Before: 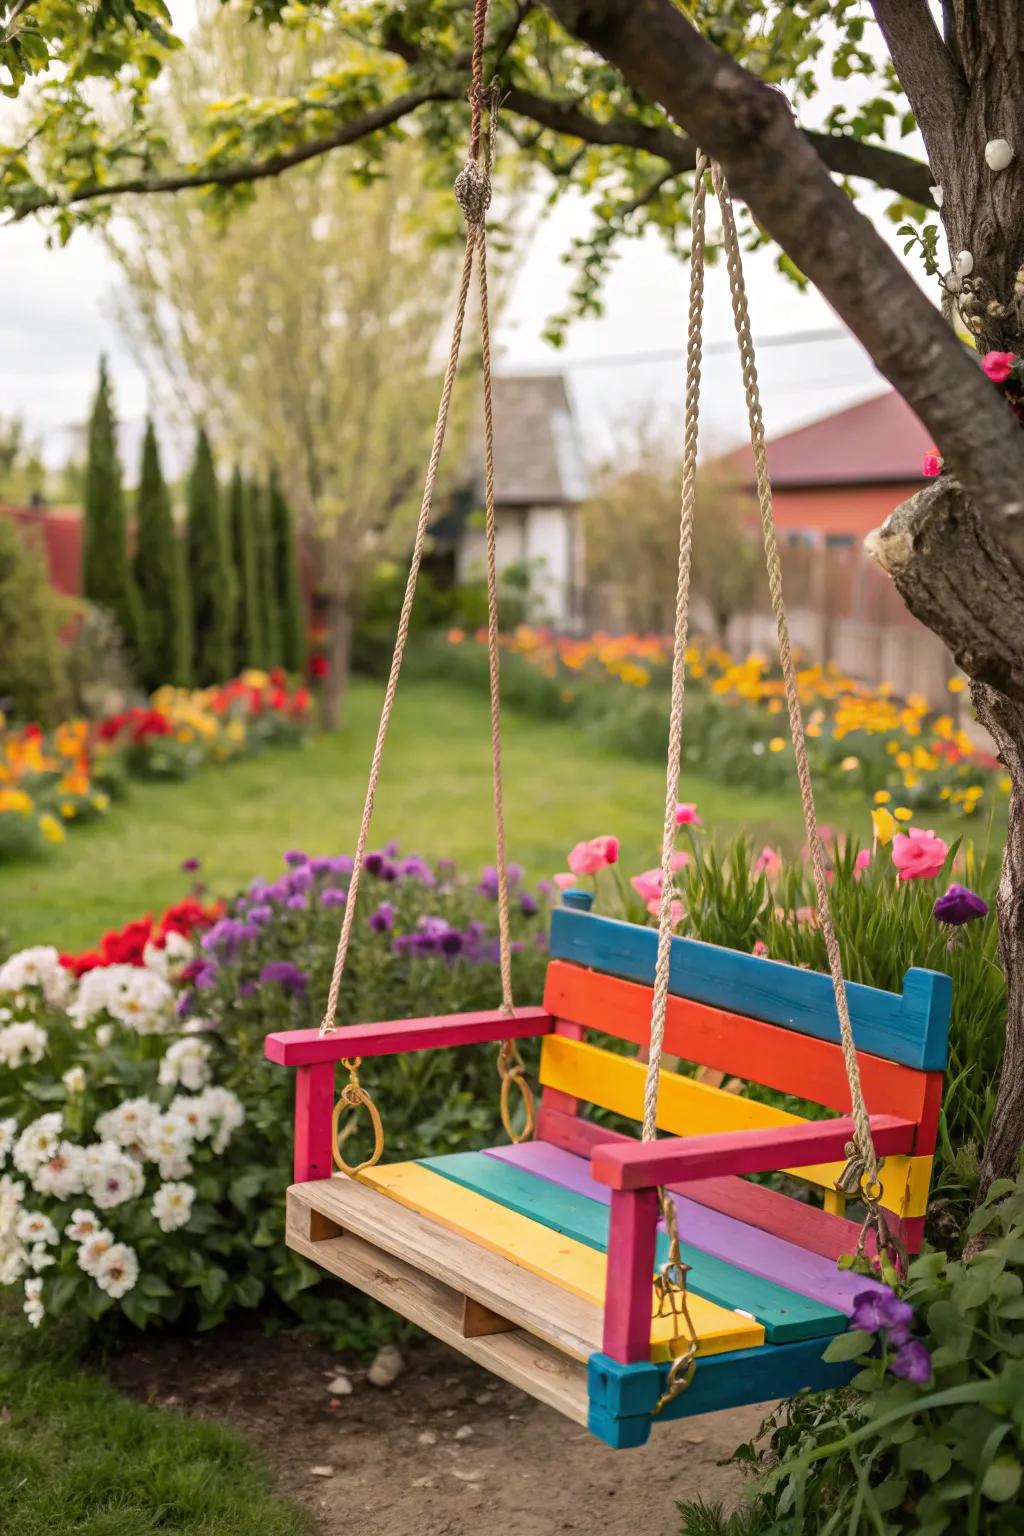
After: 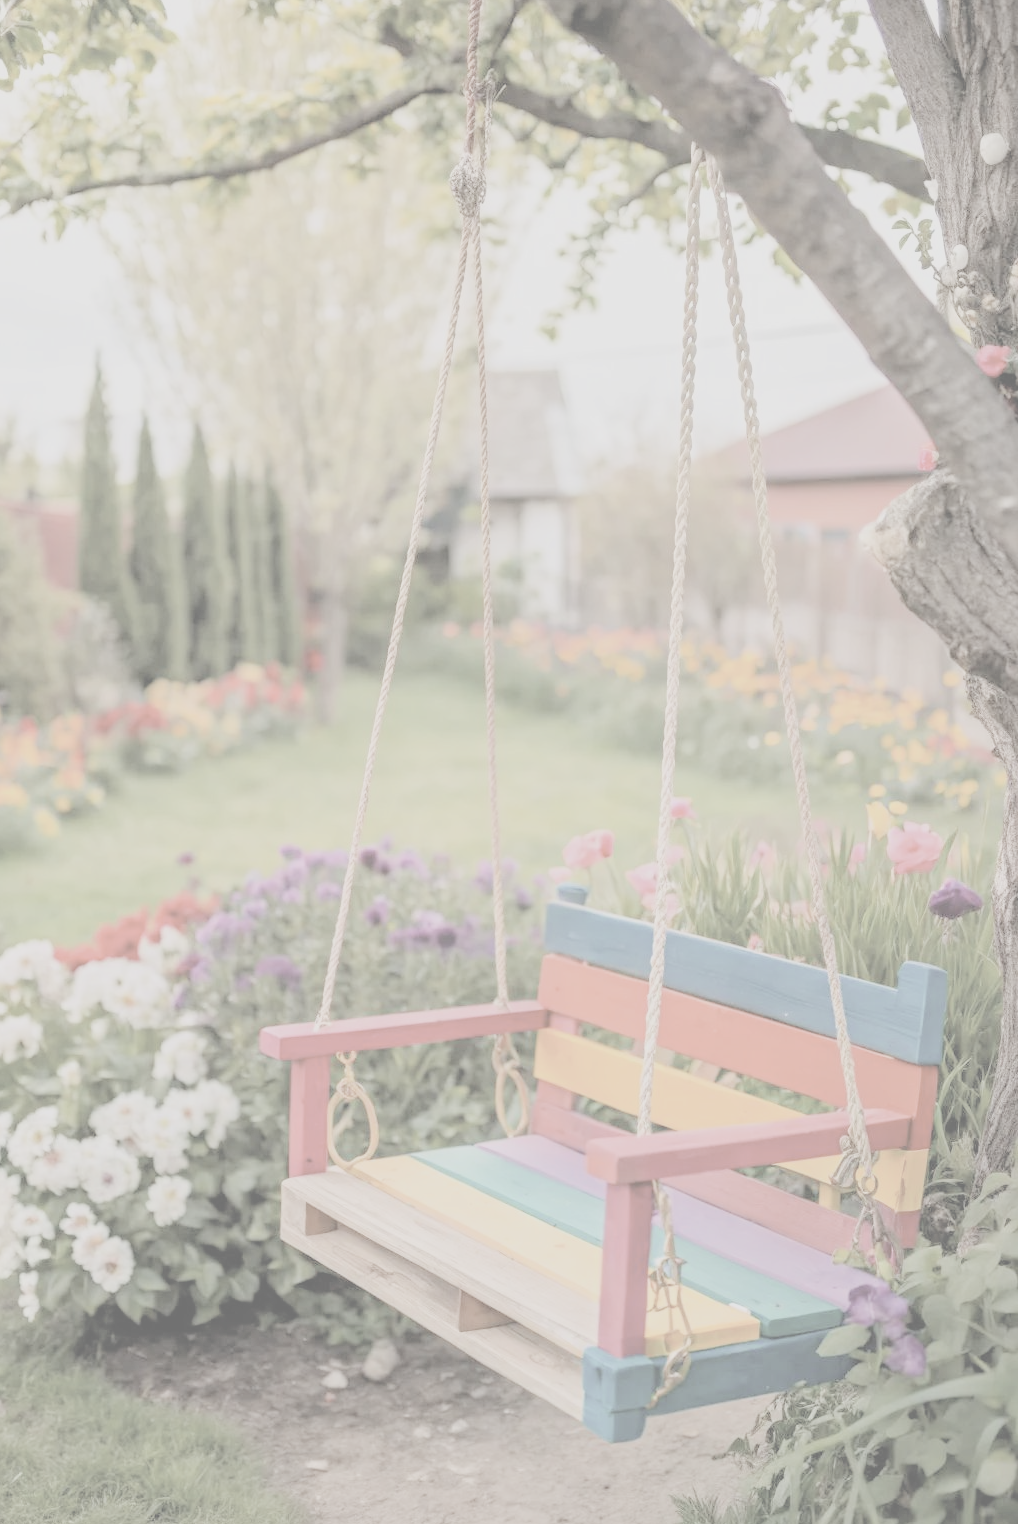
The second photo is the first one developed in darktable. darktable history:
contrast brightness saturation: contrast -0.32, brightness 0.74, saturation -0.792
filmic rgb: black relative exposure -8.85 EV, white relative exposure 4.98 EV, threshold 2.97 EV, target black luminance 0%, hardness 3.79, latitude 66.36%, contrast 0.818, highlights saturation mix 11.1%, shadows ↔ highlights balance 20.58%, enable highlight reconstruction true
exposure: black level correction 0, exposure 1.172 EV, compensate highlight preservation false
crop and rotate: left 0.516%, top 0.392%, bottom 0.374%
